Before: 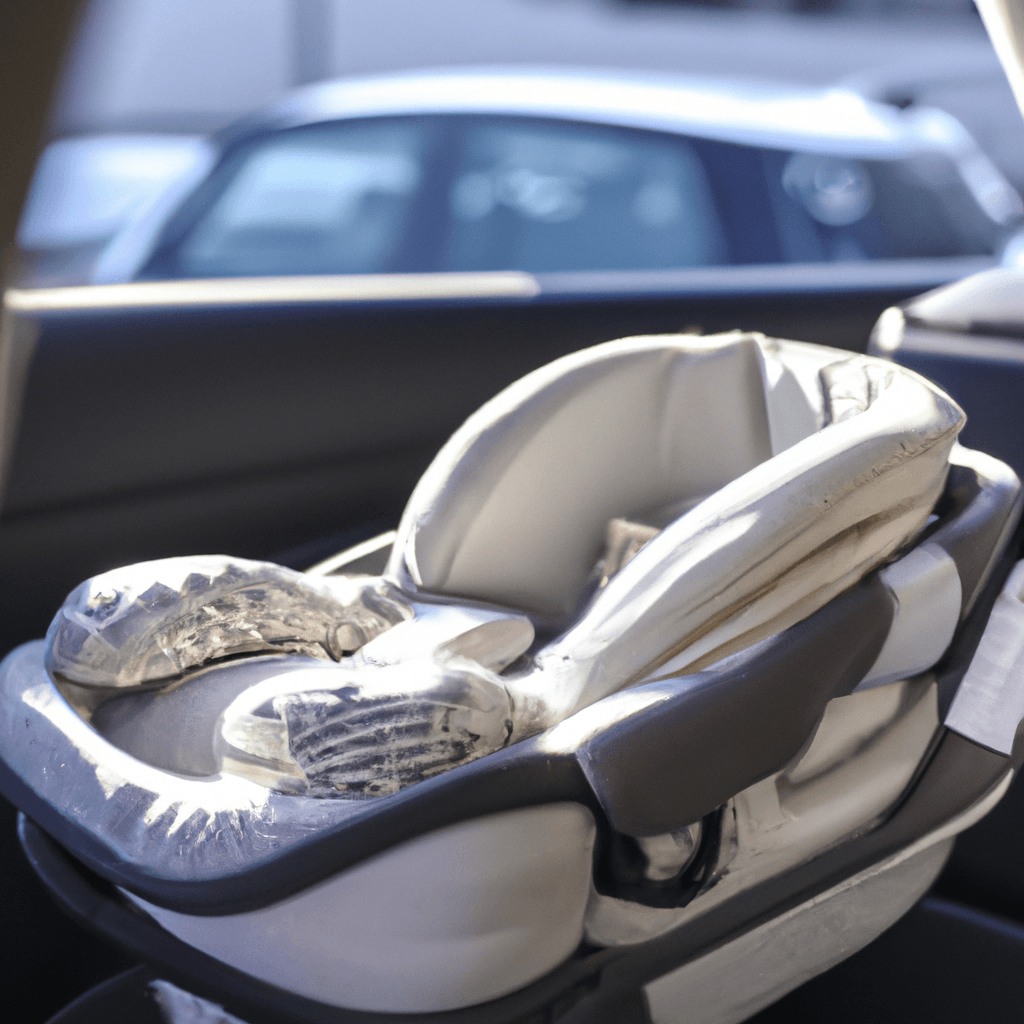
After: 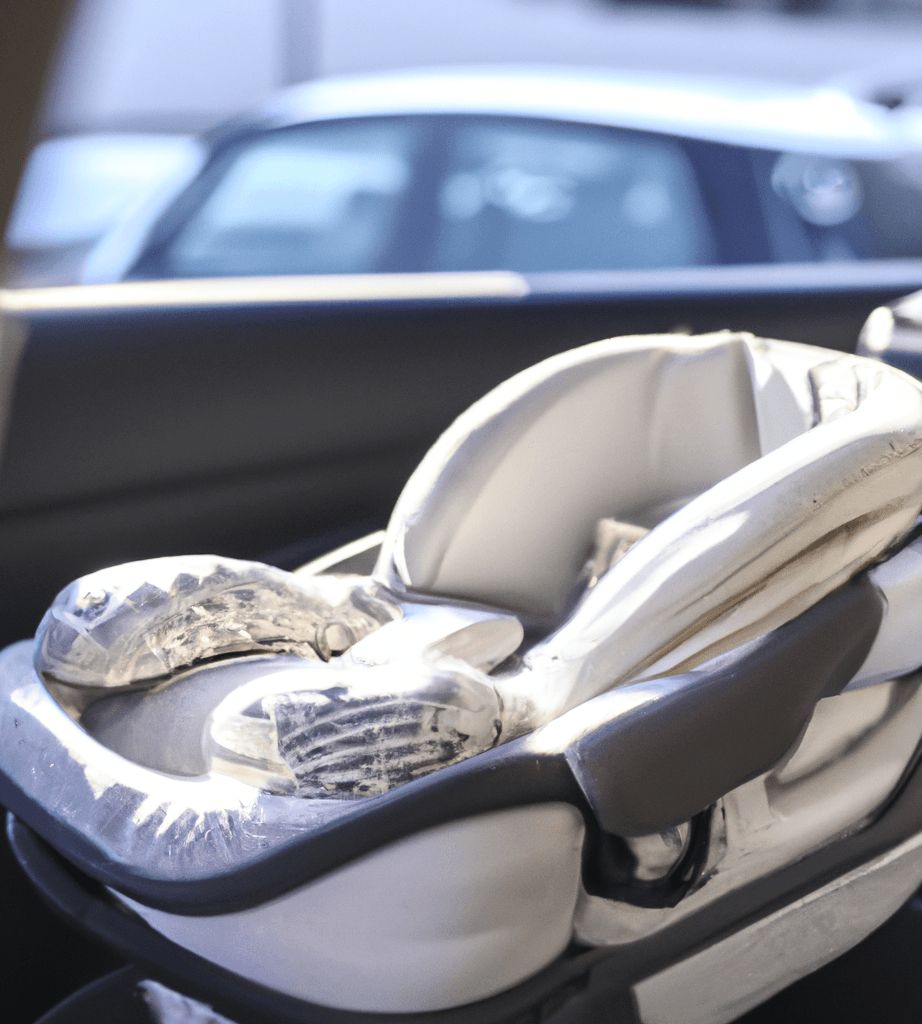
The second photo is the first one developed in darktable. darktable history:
crop and rotate: left 1.088%, right 8.807%
color balance: input saturation 80.07%
contrast brightness saturation: contrast 0.2, brightness 0.16, saturation 0.22
